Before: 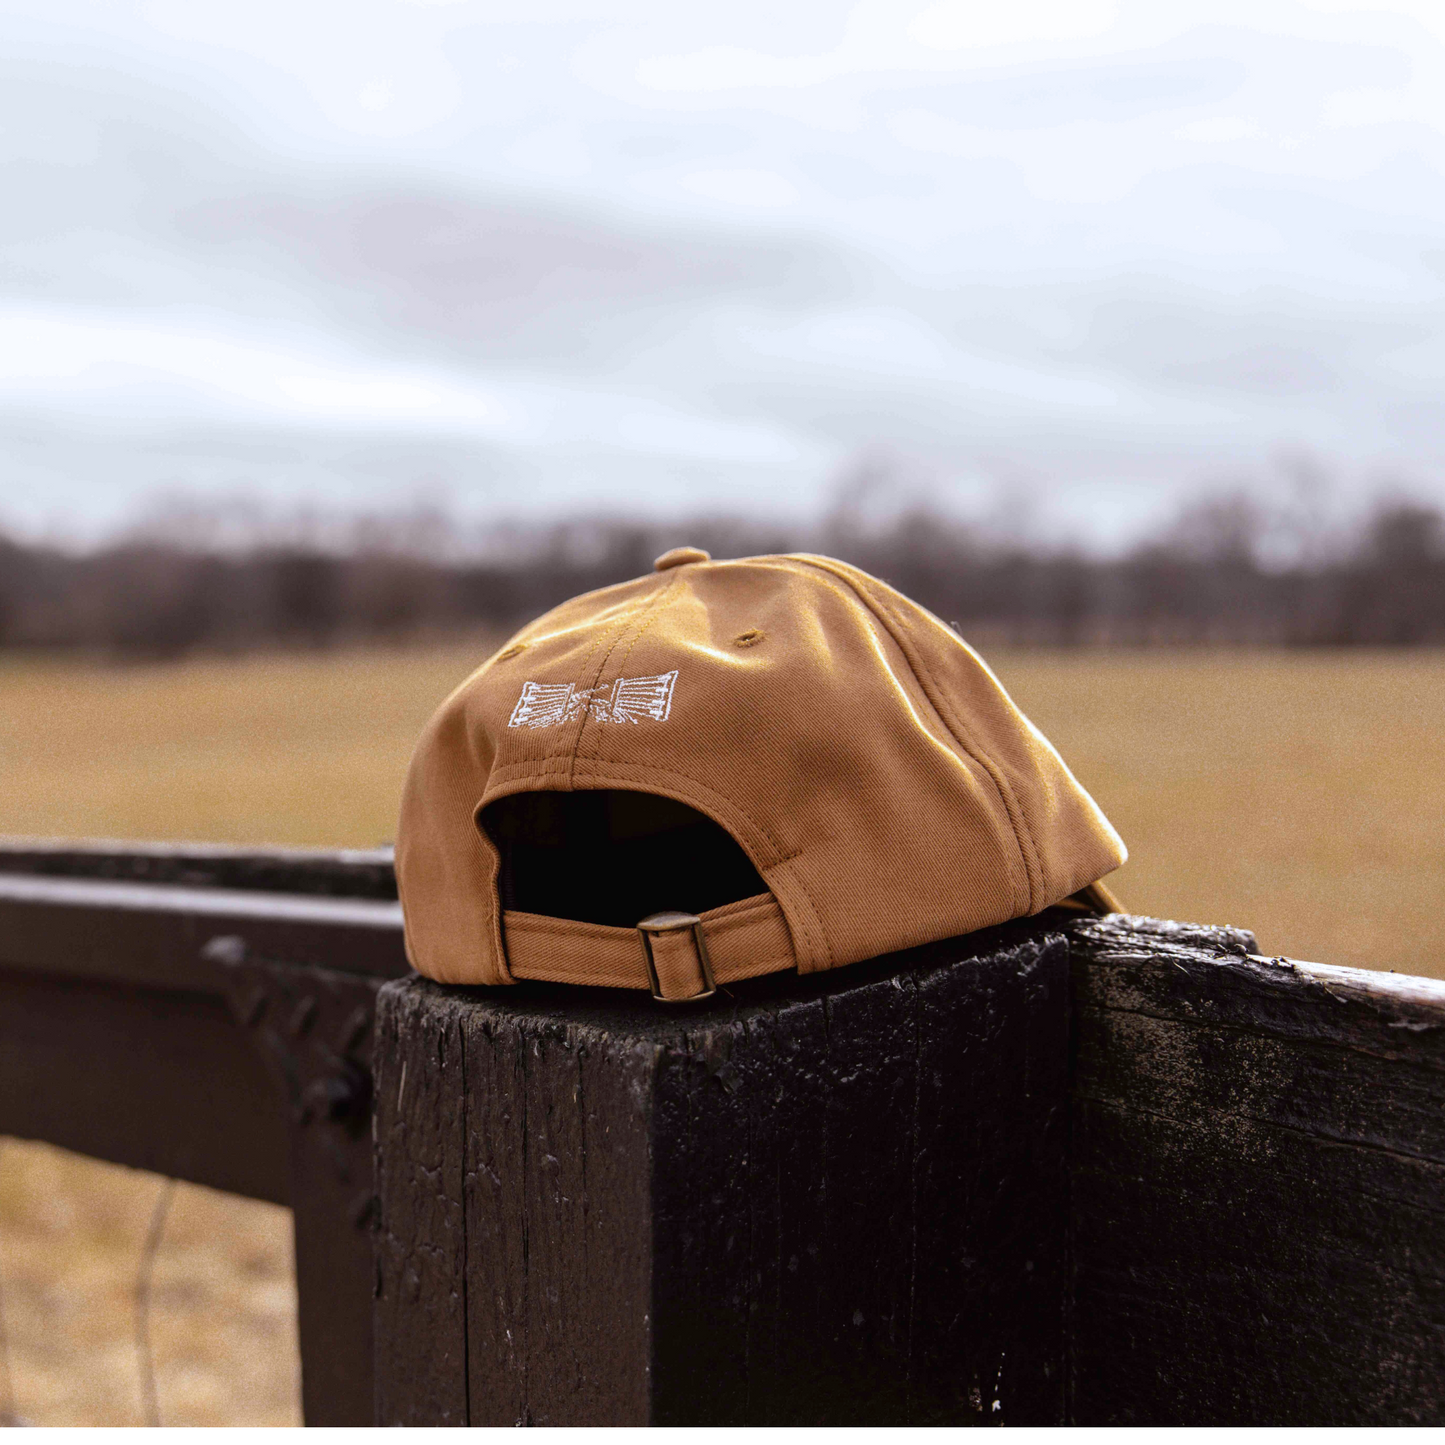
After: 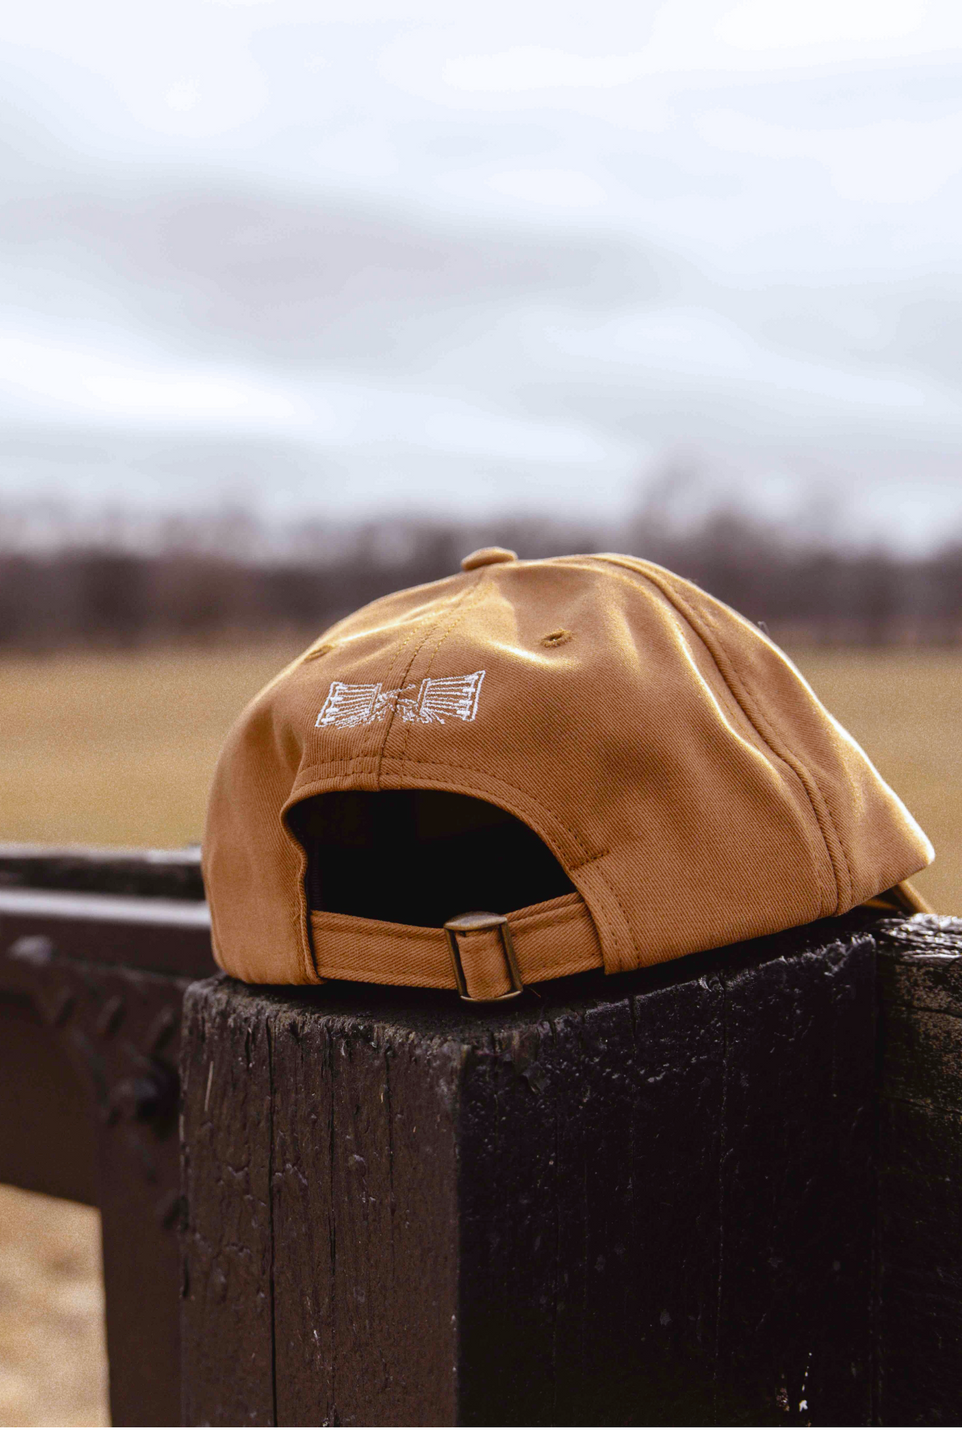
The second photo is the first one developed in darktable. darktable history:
color balance rgb: global offset › luminance 0.252%, perceptual saturation grading › global saturation 0.845%, perceptual saturation grading › highlights -25.697%, perceptual saturation grading › shadows 29.805%, global vibrance 14.938%
crop and rotate: left 13.444%, right 19.945%
